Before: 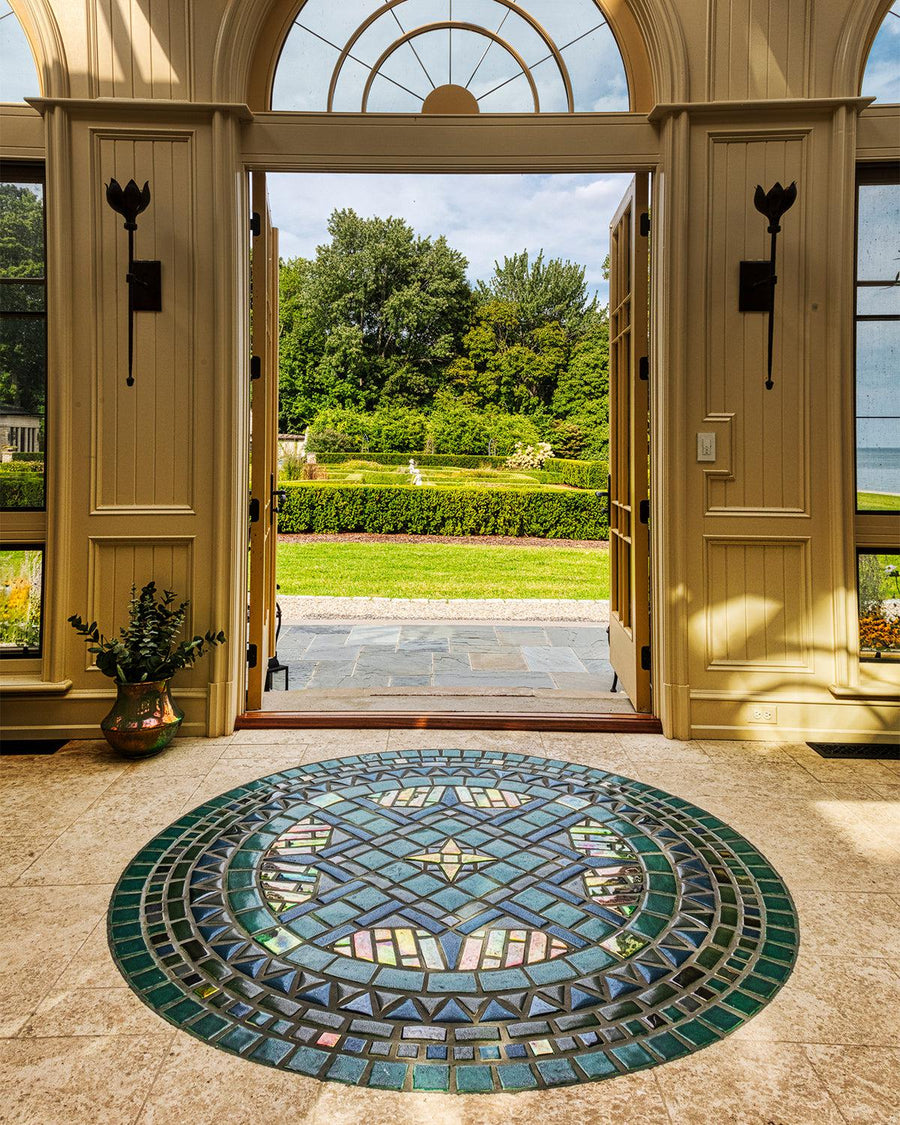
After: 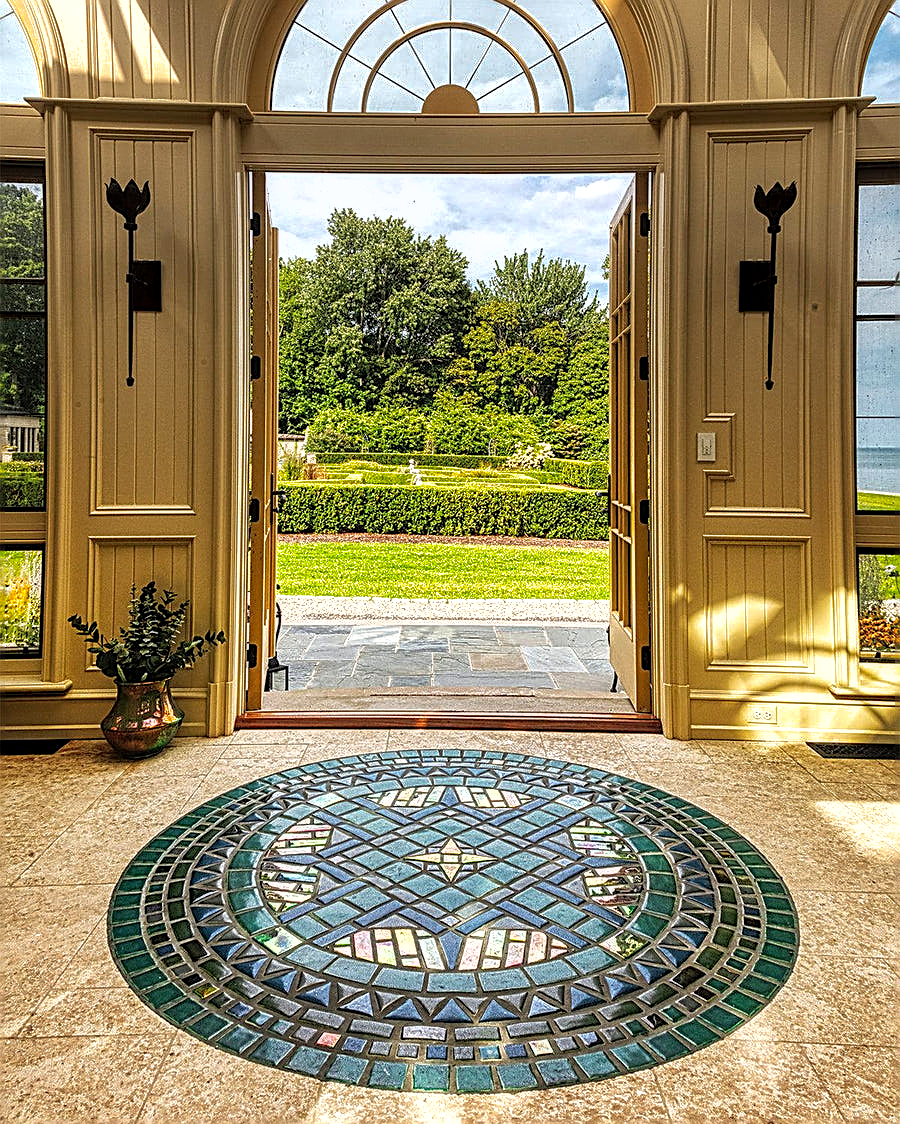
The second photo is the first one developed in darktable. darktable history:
sharpen: amount 0.901
crop: bottom 0.058%
local contrast: on, module defaults
shadows and highlights: on, module defaults
tone equalizer: -8 EV -0.451 EV, -7 EV -0.389 EV, -6 EV -0.325 EV, -5 EV -0.231 EV, -3 EV 0.234 EV, -2 EV 0.333 EV, -1 EV 0.387 EV, +0 EV 0.402 EV
